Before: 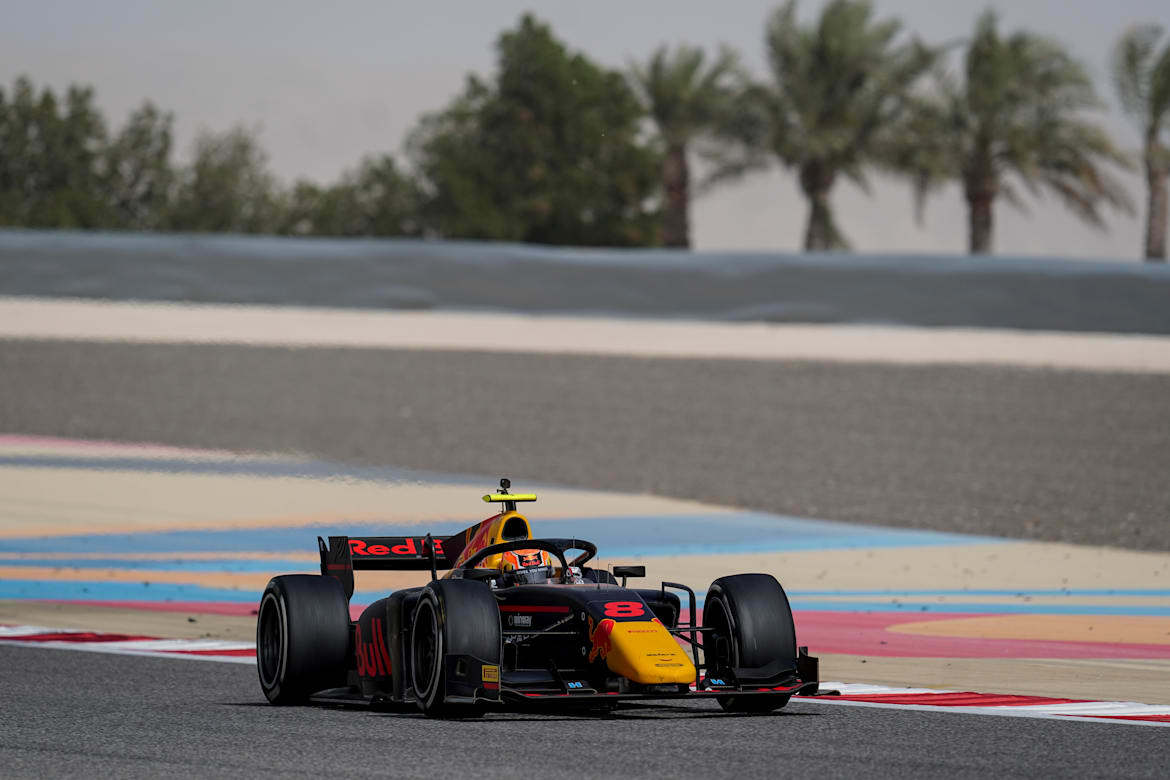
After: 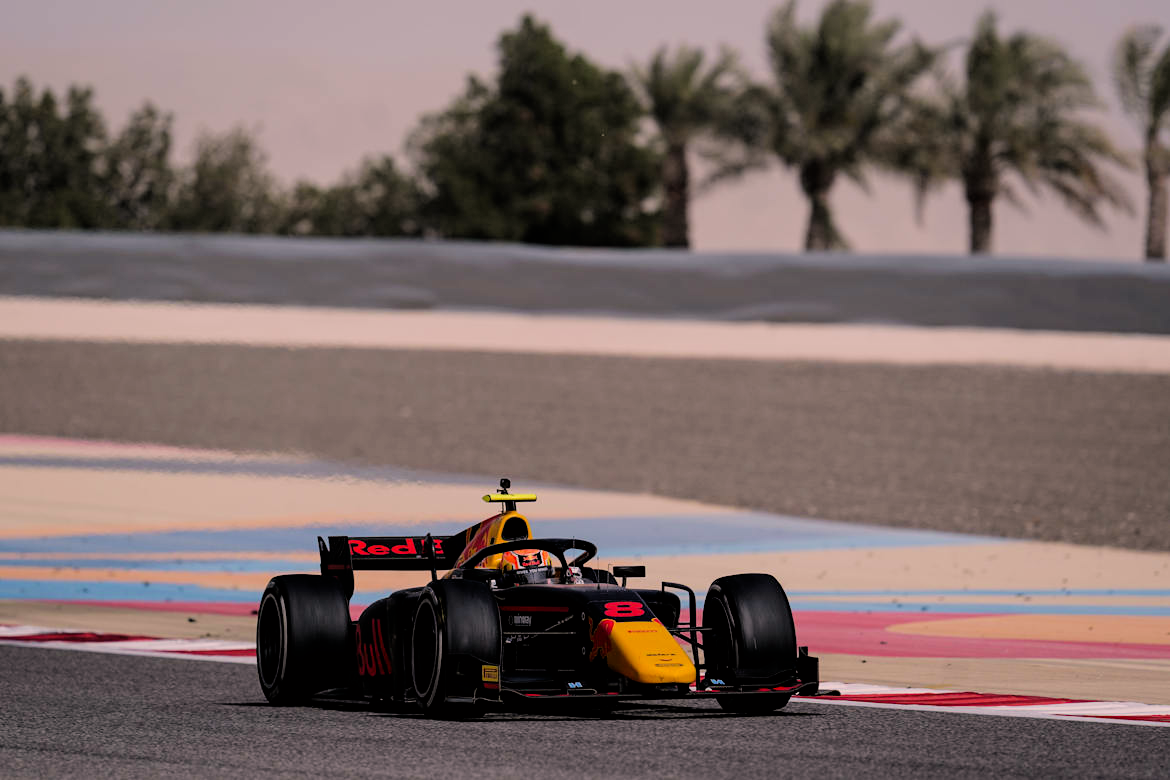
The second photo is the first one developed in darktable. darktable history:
filmic rgb: black relative exposure -5.04 EV, white relative exposure 3.54 EV, hardness 3.19, contrast 1.187, highlights saturation mix -49.62%
exposure: compensate exposure bias true, compensate highlight preservation false
color correction: highlights a* 12.27, highlights b* 5.4
